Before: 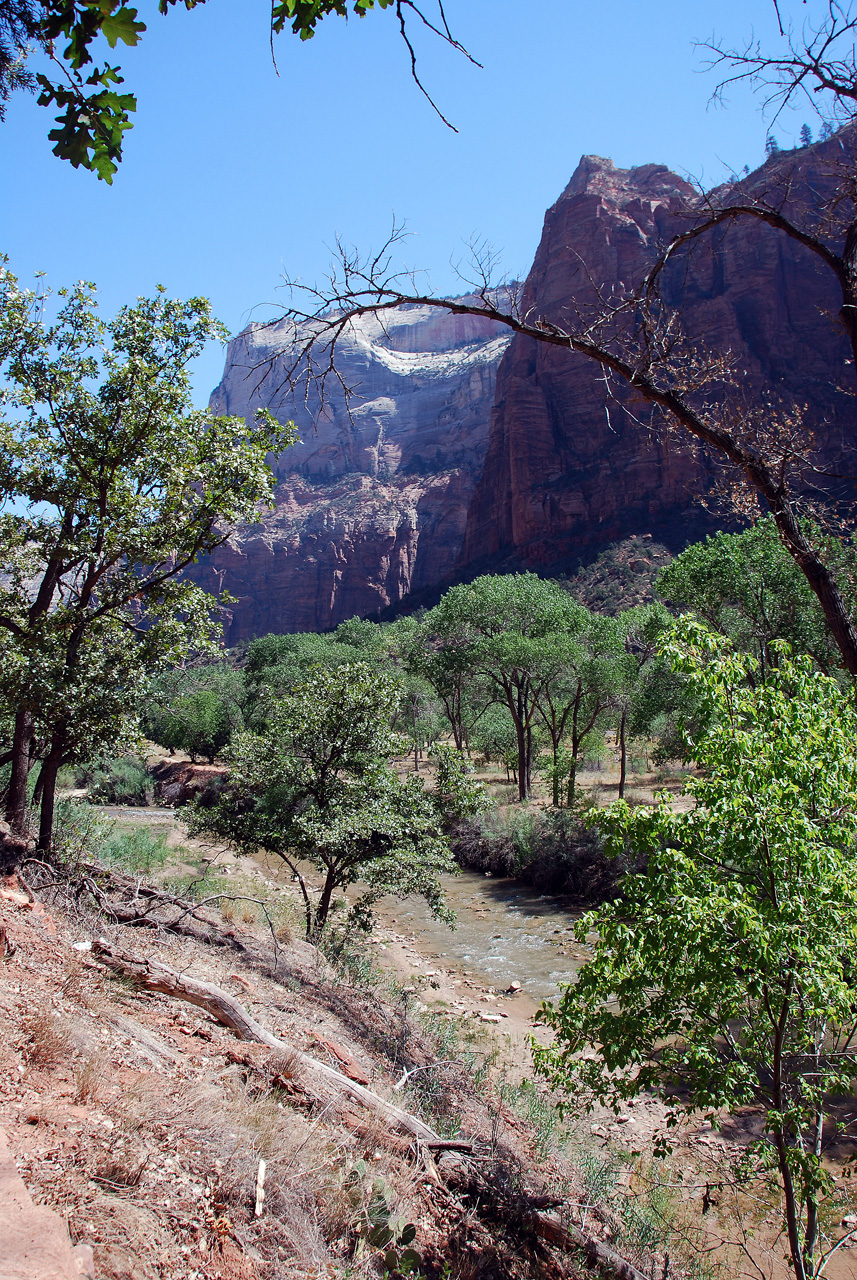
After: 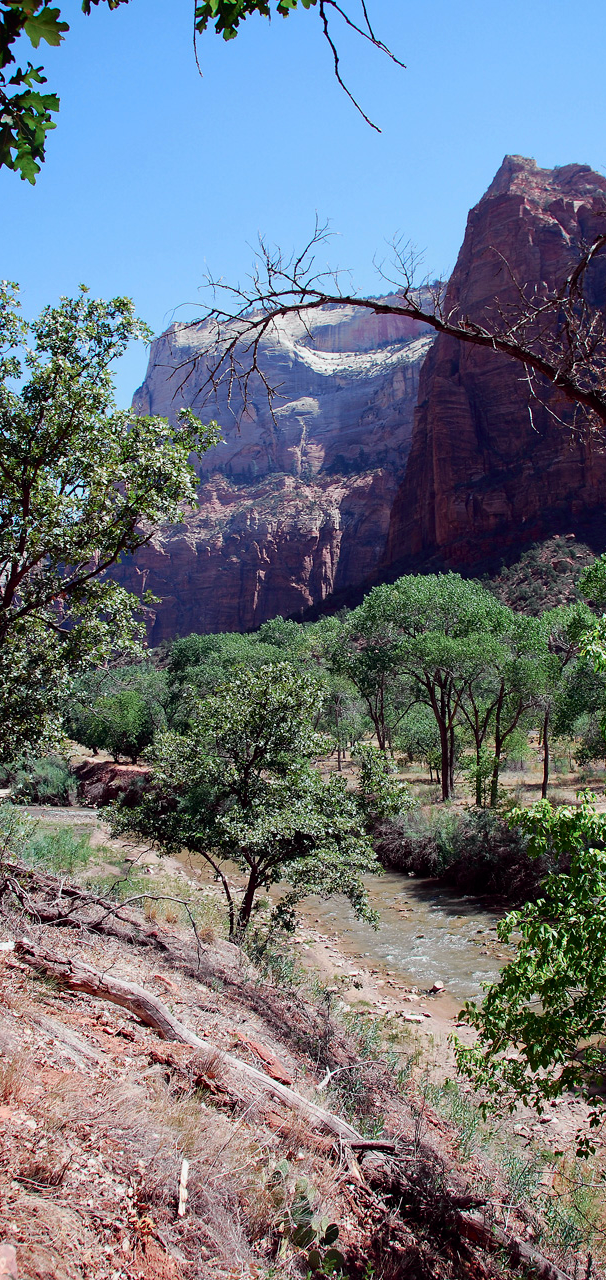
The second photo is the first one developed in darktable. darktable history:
crop and rotate: left 9.061%, right 20.142%
tone curve: curves: ch0 [(0, 0) (0.058, 0.027) (0.214, 0.183) (0.304, 0.288) (0.561, 0.554) (0.687, 0.677) (0.768, 0.768) (0.858, 0.861) (0.986, 0.957)]; ch1 [(0, 0) (0.172, 0.123) (0.312, 0.296) (0.437, 0.429) (0.471, 0.469) (0.502, 0.5) (0.513, 0.515) (0.583, 0.604) (0.631, 0.659) (0.703, 0.721) (0.889, 0.924) (1, 1)]; ch2 [(0, 0) (0.411, 0.424) (0.485, 0.497) (0.502, 0.5) (0.517, 0.511) (0.566, 0.573) (0.622, 0.613) (0.709, 0.677) (1, 1)], color space Lab, independent channels, preserve colors none
